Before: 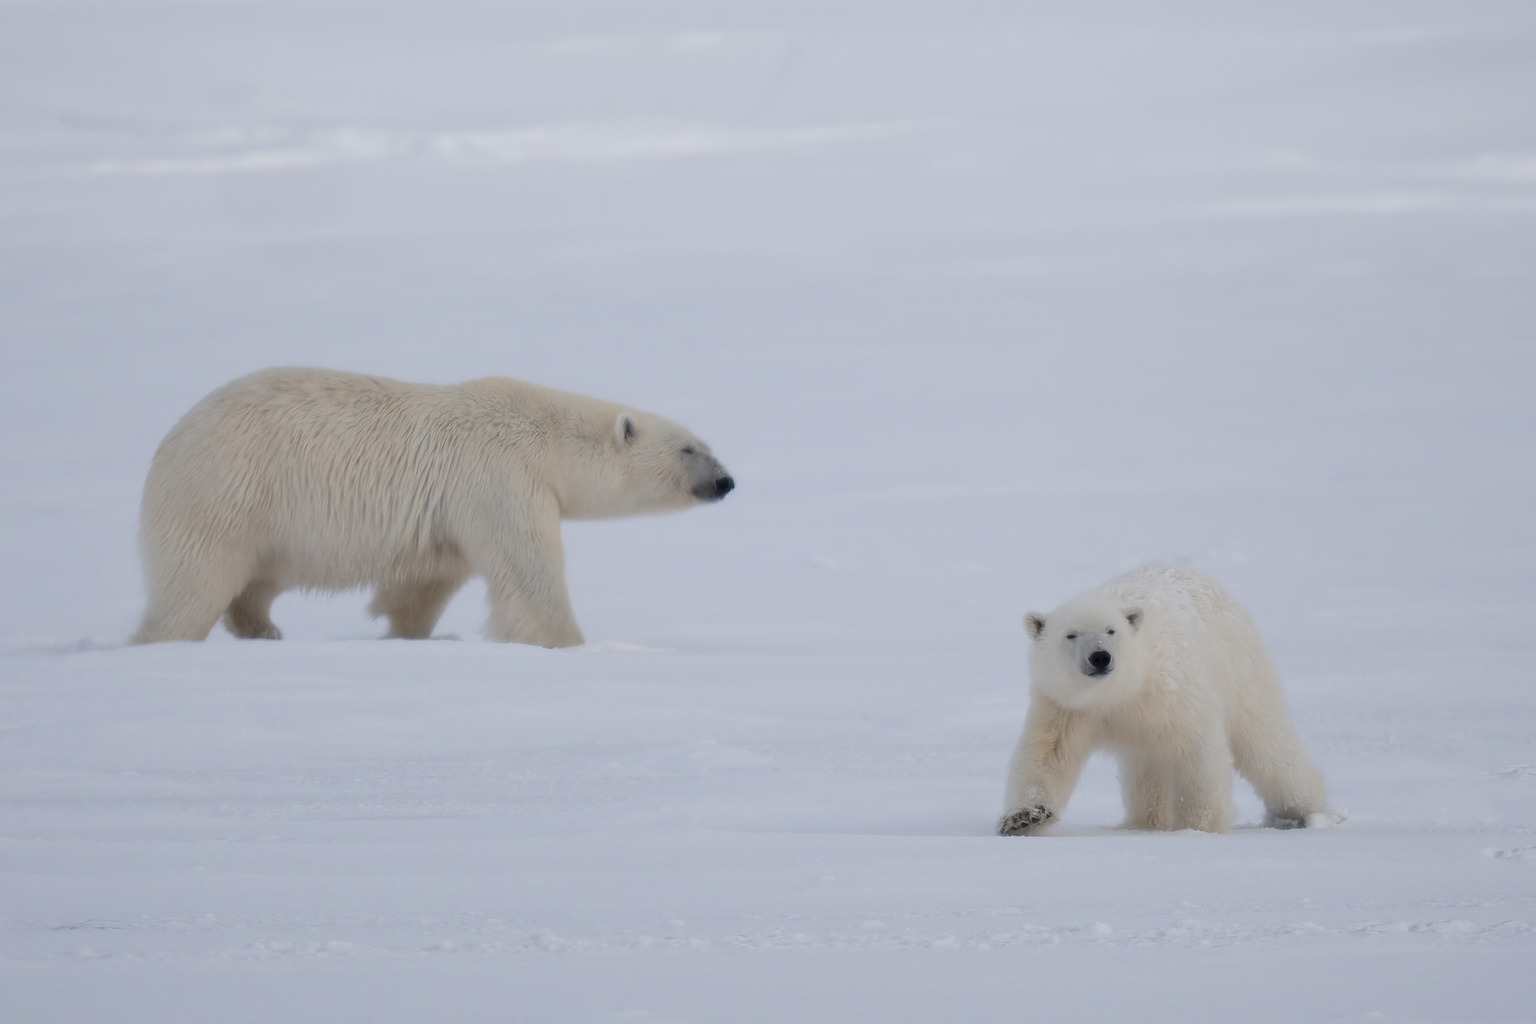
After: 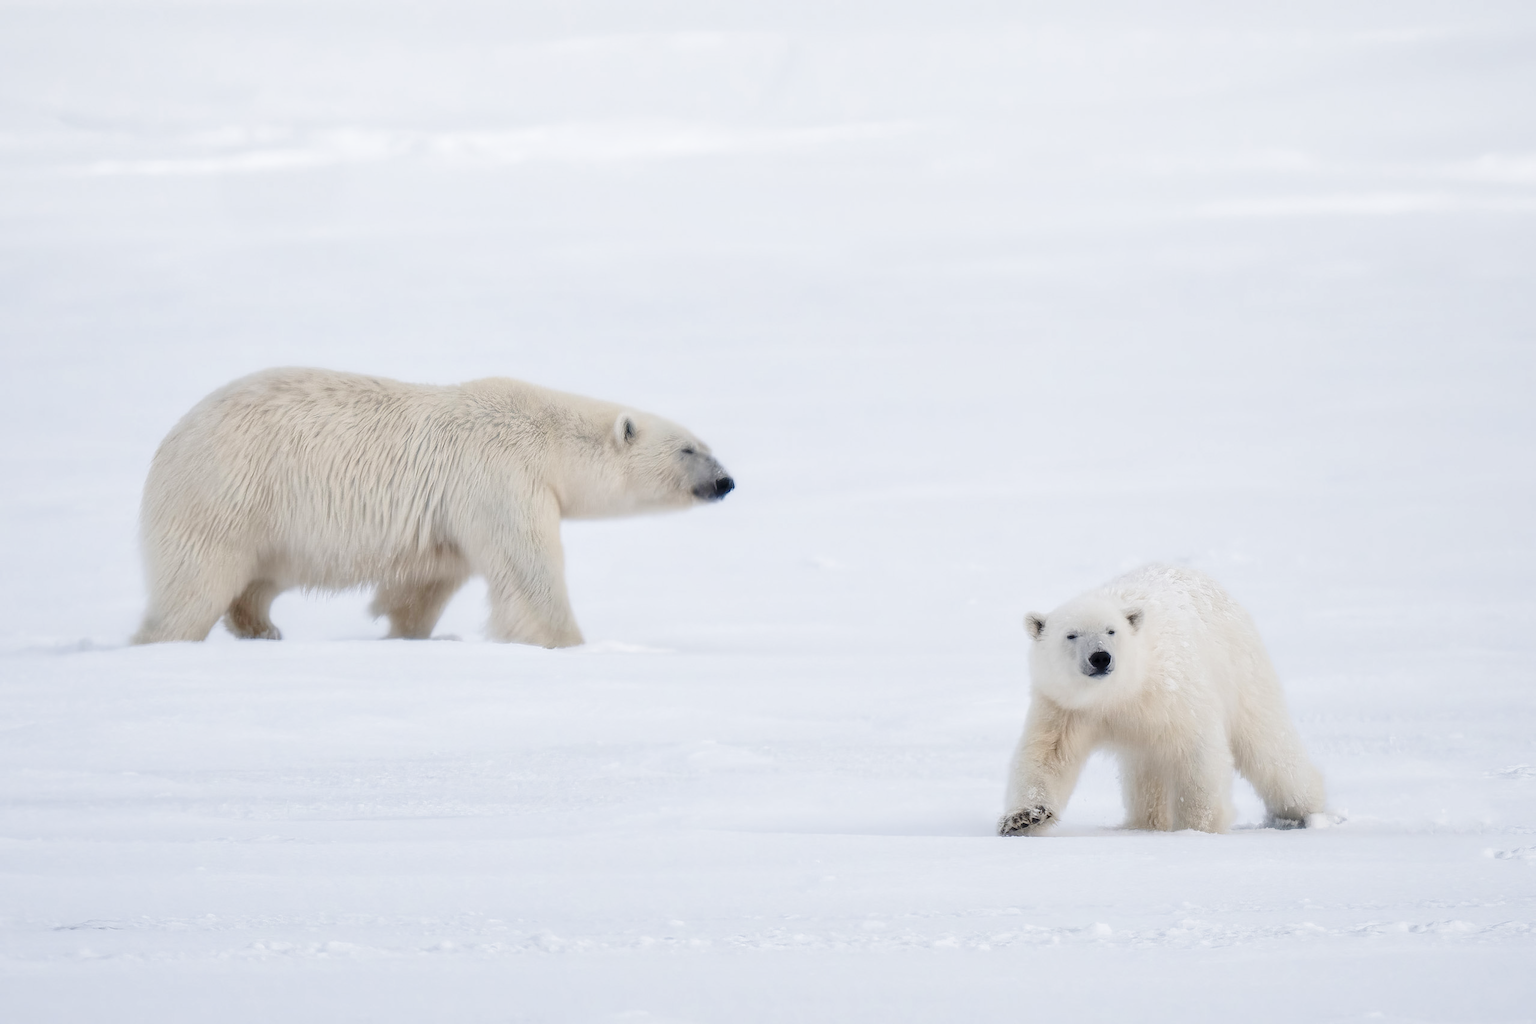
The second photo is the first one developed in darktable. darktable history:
local contrast: highlights 99%, shadows 87%, detail 160%, midtone range 0.2
exposure: compensate highlight preservation false
base curve: curves: ch0 [(0, 0) (0.028, 0.03) (0.121, 0.232) (0.46, 0.748) (0.859, 0.968) (1, 1)], preserve colors none
